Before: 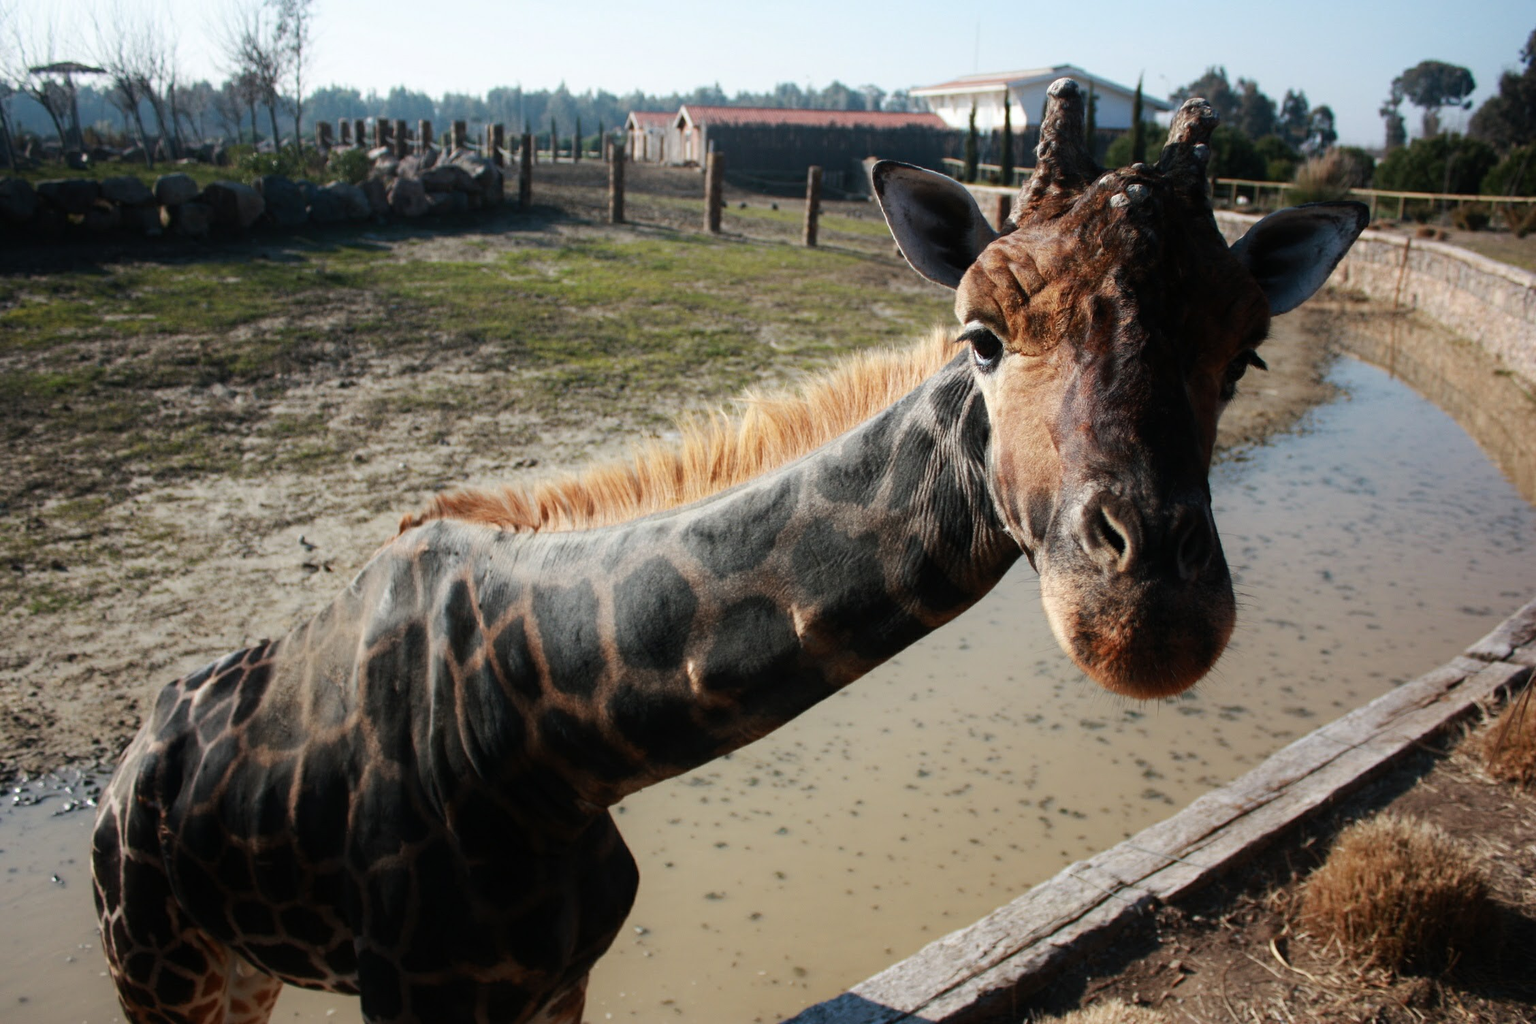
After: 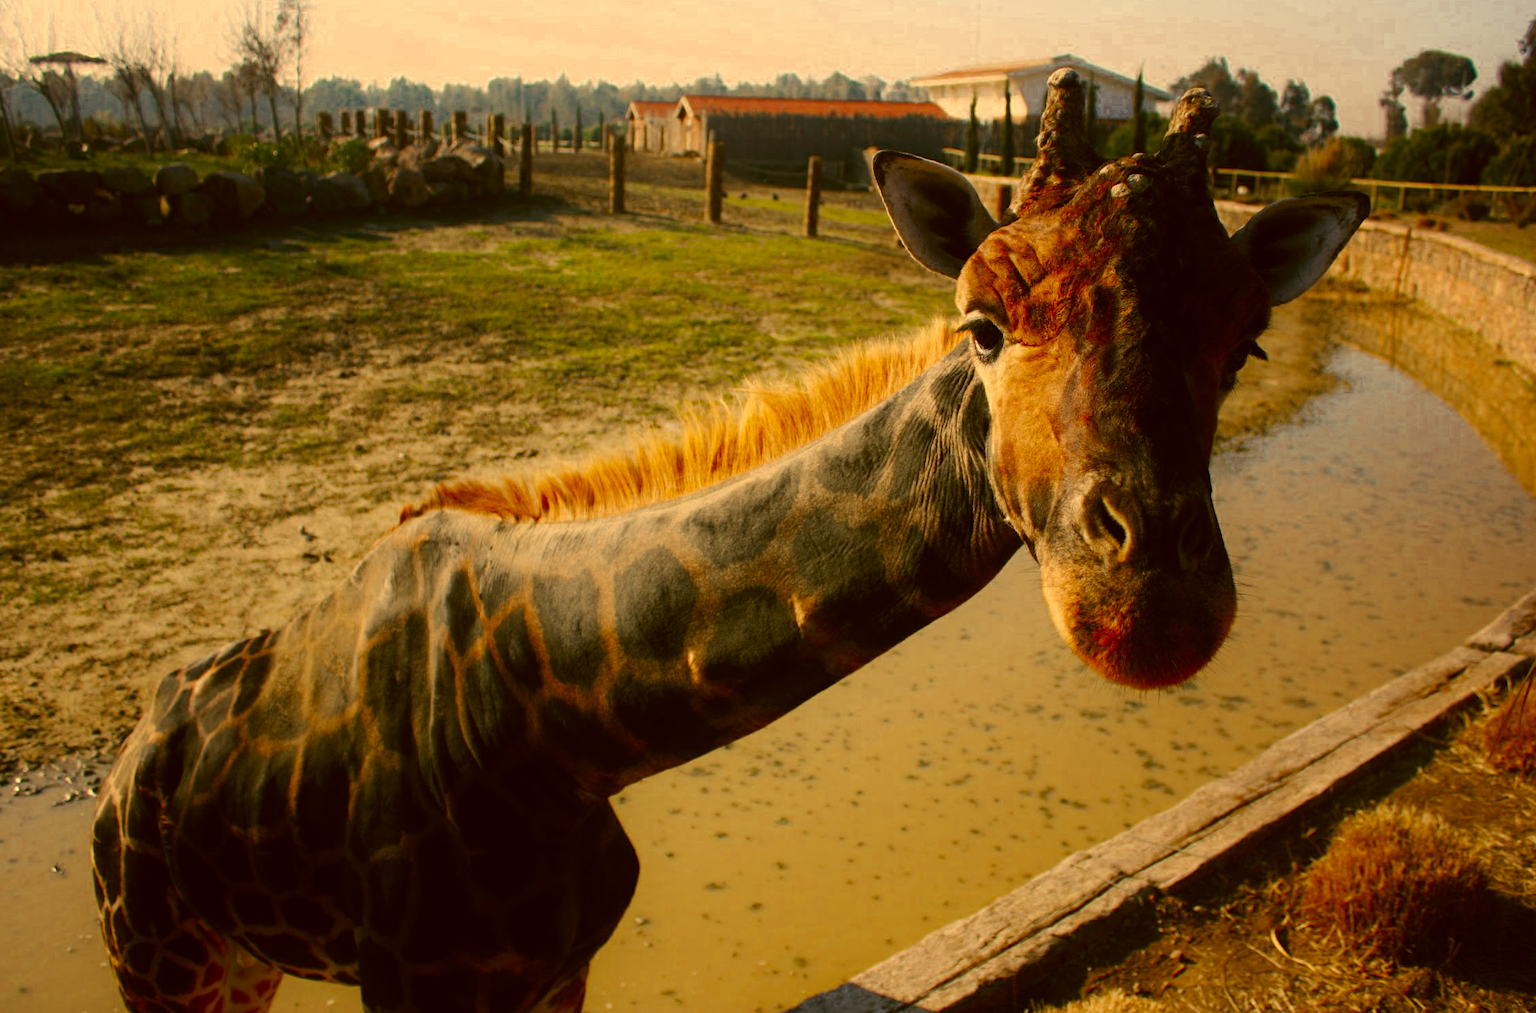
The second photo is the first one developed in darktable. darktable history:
color zones: curves: ch0 [(0, 0.5) (0.125, 0.4) (0.25, 0.5) (0.375, 0.4) (0.5, 0.4) (0.625, 0.35) (0.75, 0.35) (0.875, 0.5)]; ch1 [(0, 0.35) (0.125, 0.45) (0.25, 0.35) (0.375, 0.35) (0.5, 0.35) (0.625, 0.35) (0.75, 0.45) (0.875, 0.35)]; ch2 [(0, 0.6) (0.125, 0.5) (0.25, 0.5) (0.375, 0.6) (0.5, 0.6) (0.625, 0.5) (0.75, 0.5) (0.875, 0.5)], process mode strong
color correction: highlights a* 10.82, highlights b* 30.51, shadows a* 2.88, shadows b* 16.87, saturation 1.75
crop: top 1.032%, right 0.035%
